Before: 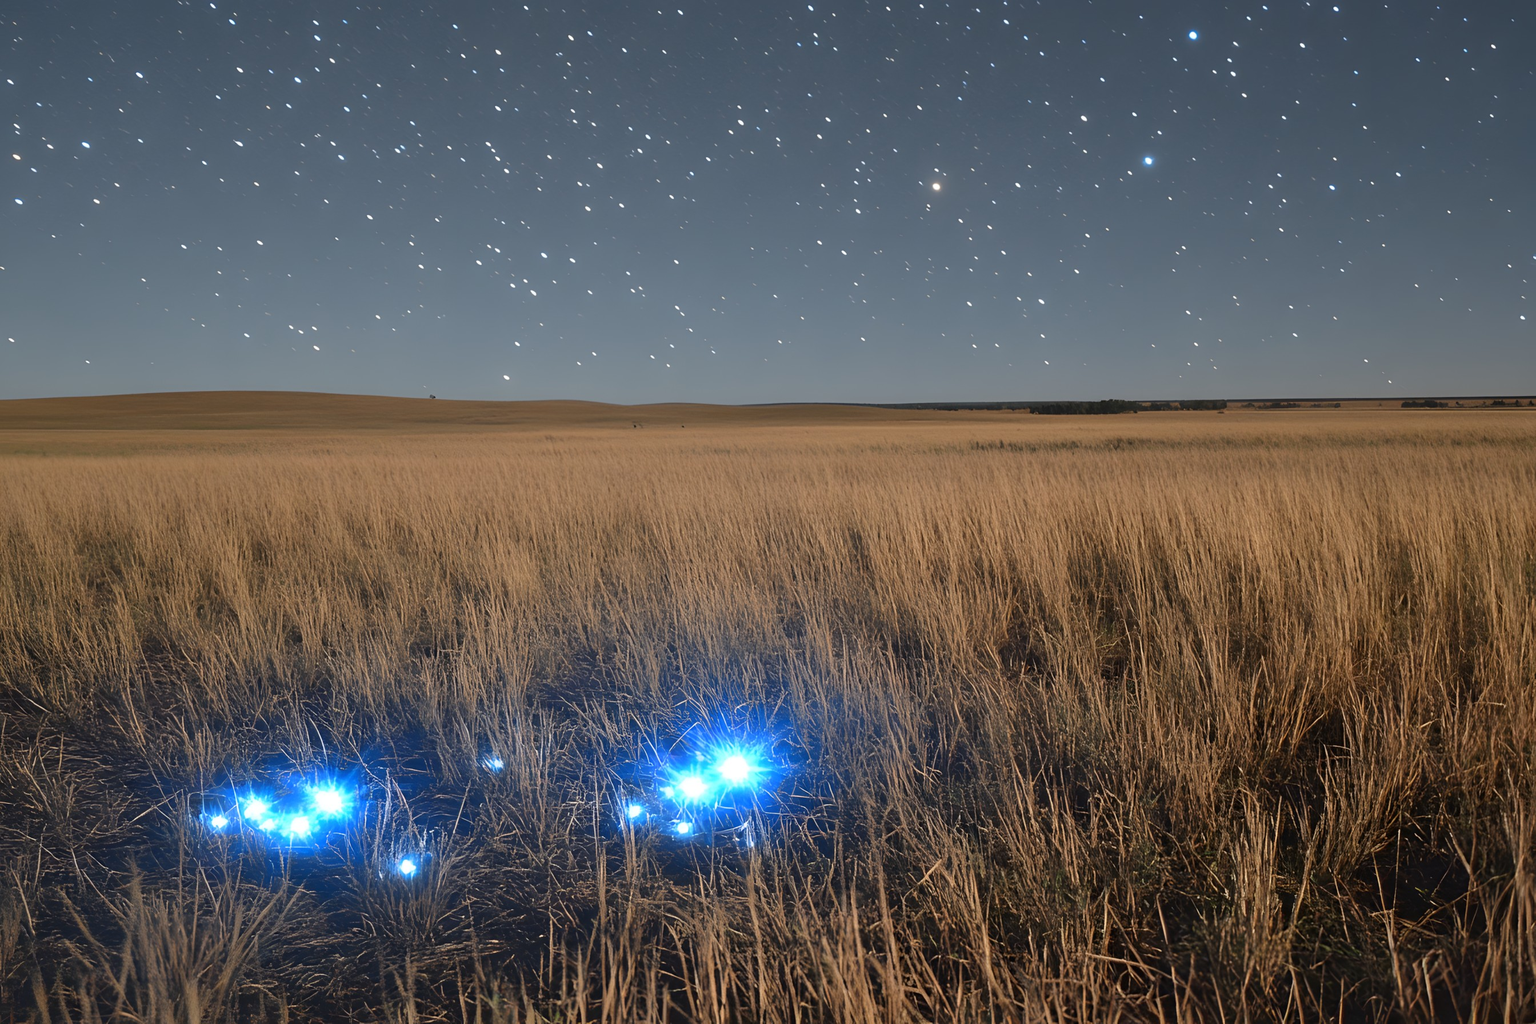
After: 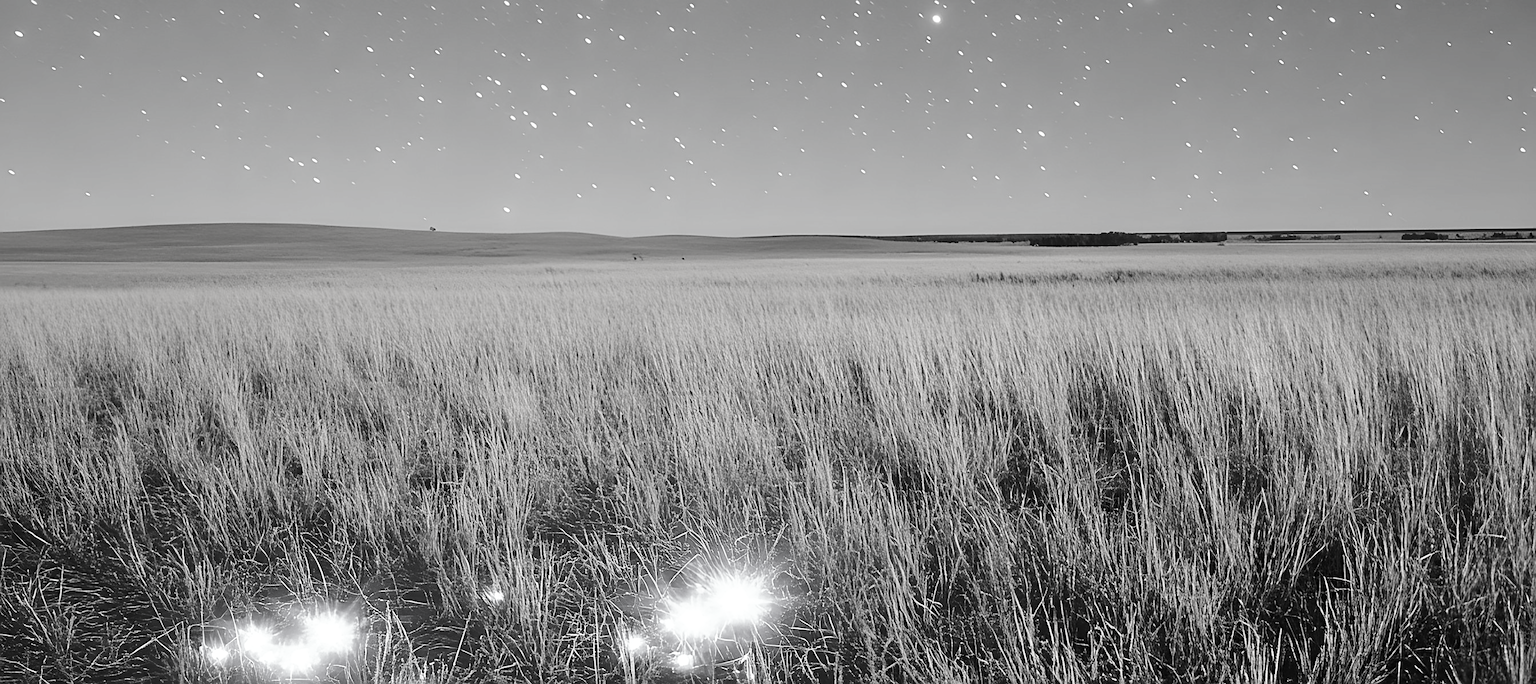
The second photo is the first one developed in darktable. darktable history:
sharpen: on, module defaults
base curve: curves: ch0 [(0, 0) (0.032, 0.037) (0.105, 0.228) (0.435, 0.76) (0.856, 0.983) (1, 1)]
crop: top 16.454%, bottom 16.713%
contrast brightness saturation: saturation -0.983
